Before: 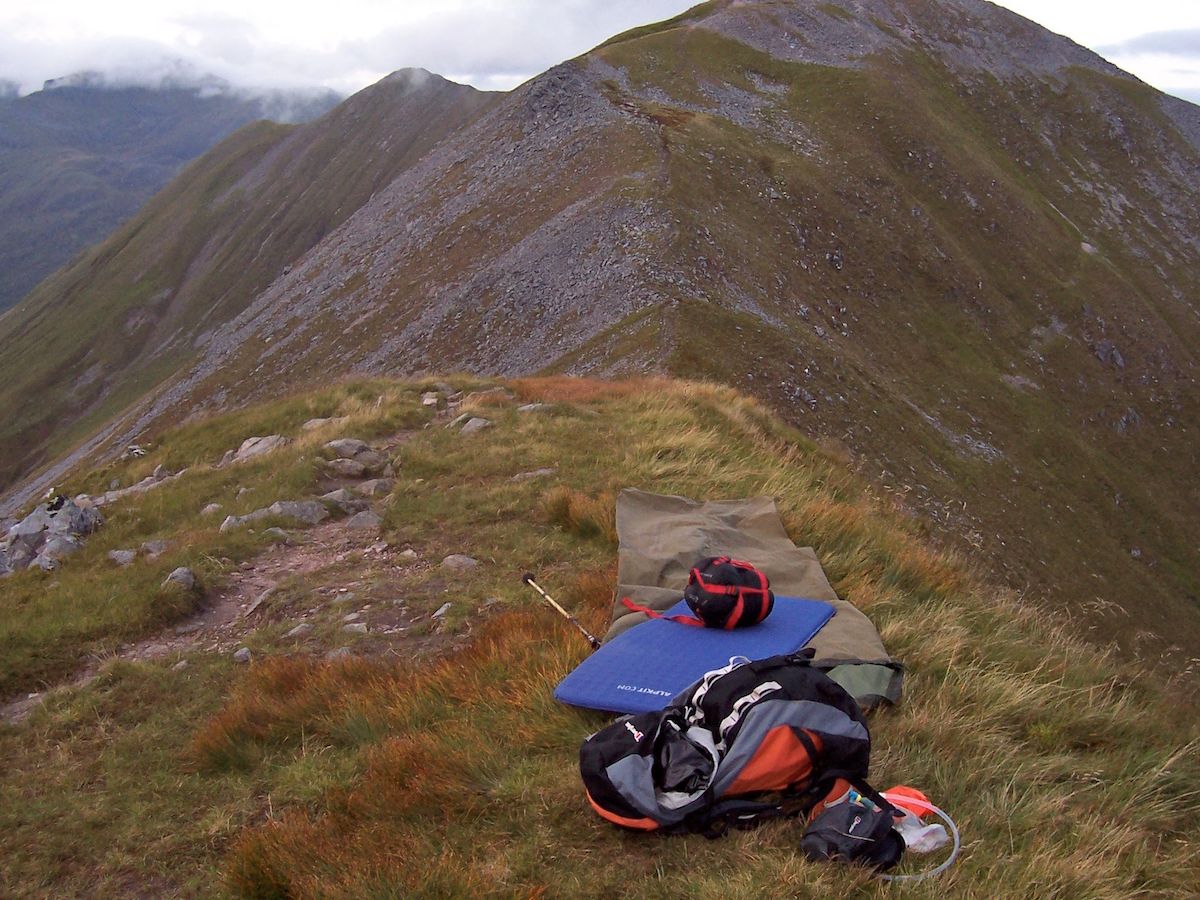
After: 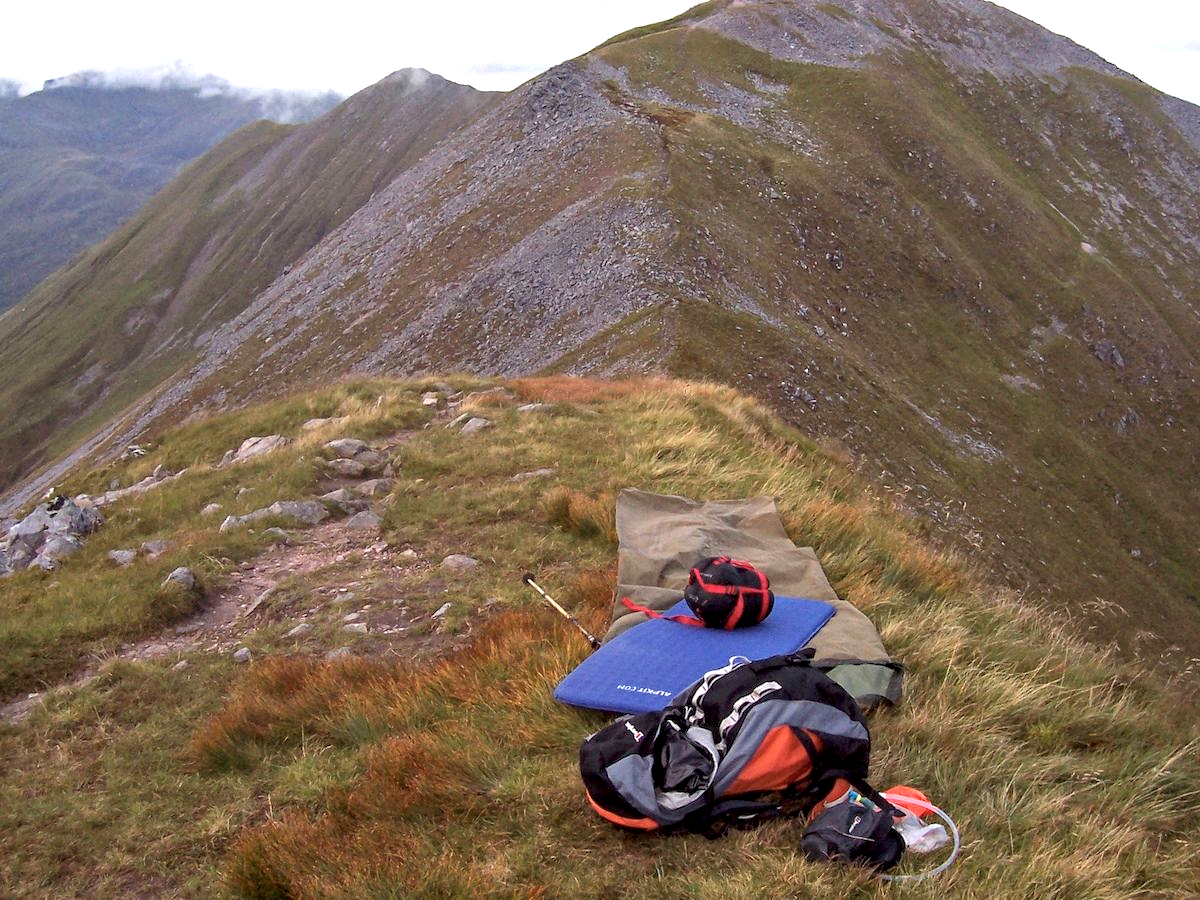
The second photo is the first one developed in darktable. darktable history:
local contrast: detail 130%
exposure: exposure 0.575 EV, compensate highlight preservation false
sharpen: radius 5.309, amount 0.309, threshold 26.894
